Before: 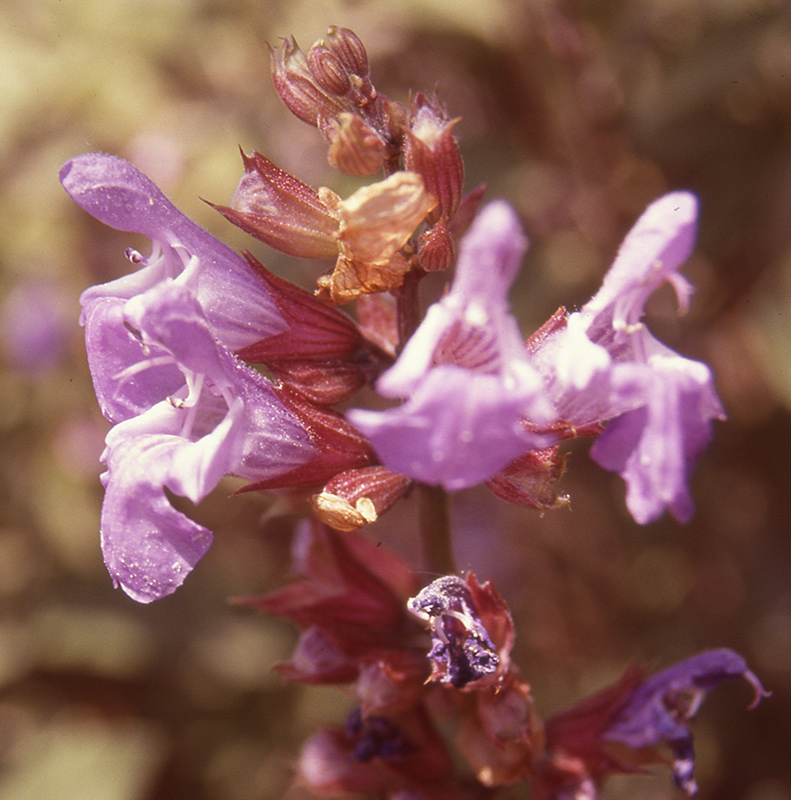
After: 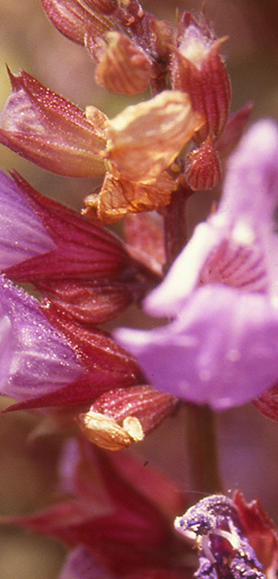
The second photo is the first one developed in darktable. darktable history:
crop and rotate: left 29.476%, top 10.214%, right 35.32%, bottom 17.333%
contrast brightness saturation: contrast 0.04, saturation 0.16
